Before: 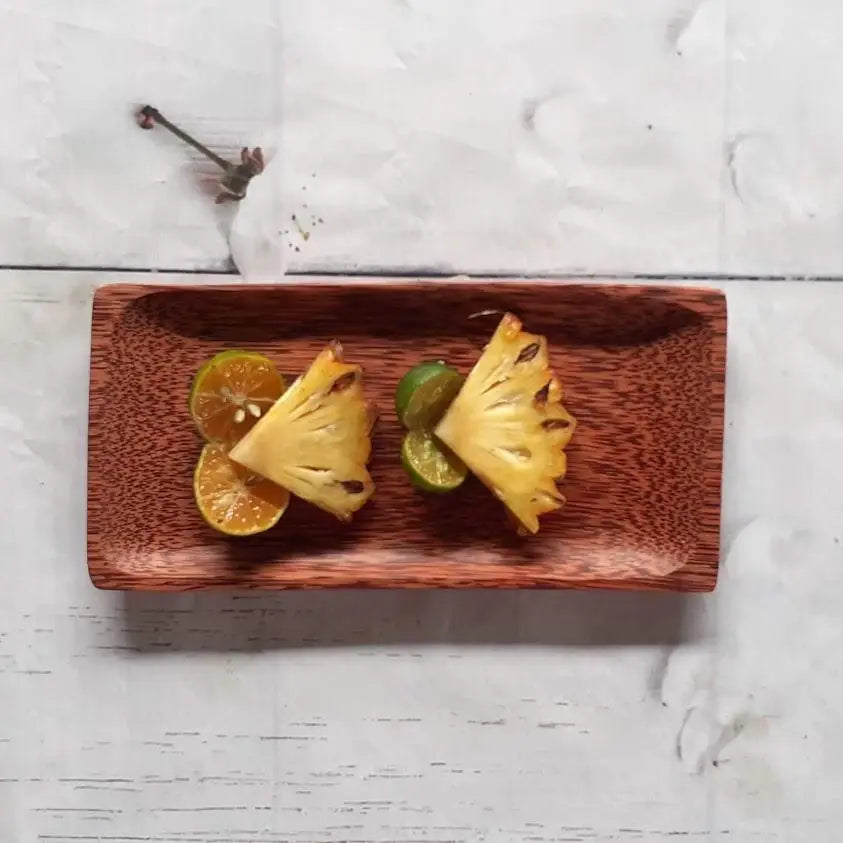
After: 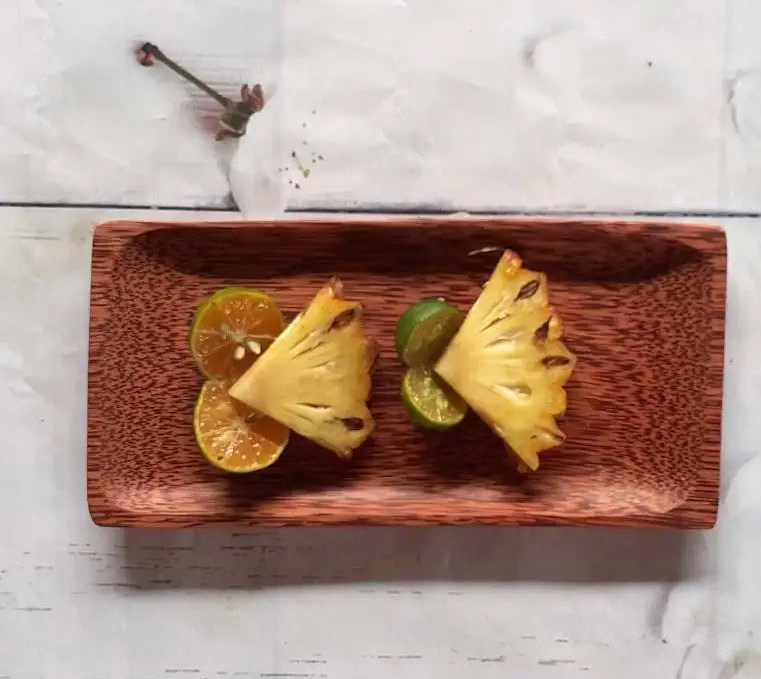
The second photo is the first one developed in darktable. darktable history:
velvia: on, module defaults
crop: top 7.49%, right 9.717%, bottom 11.943%
